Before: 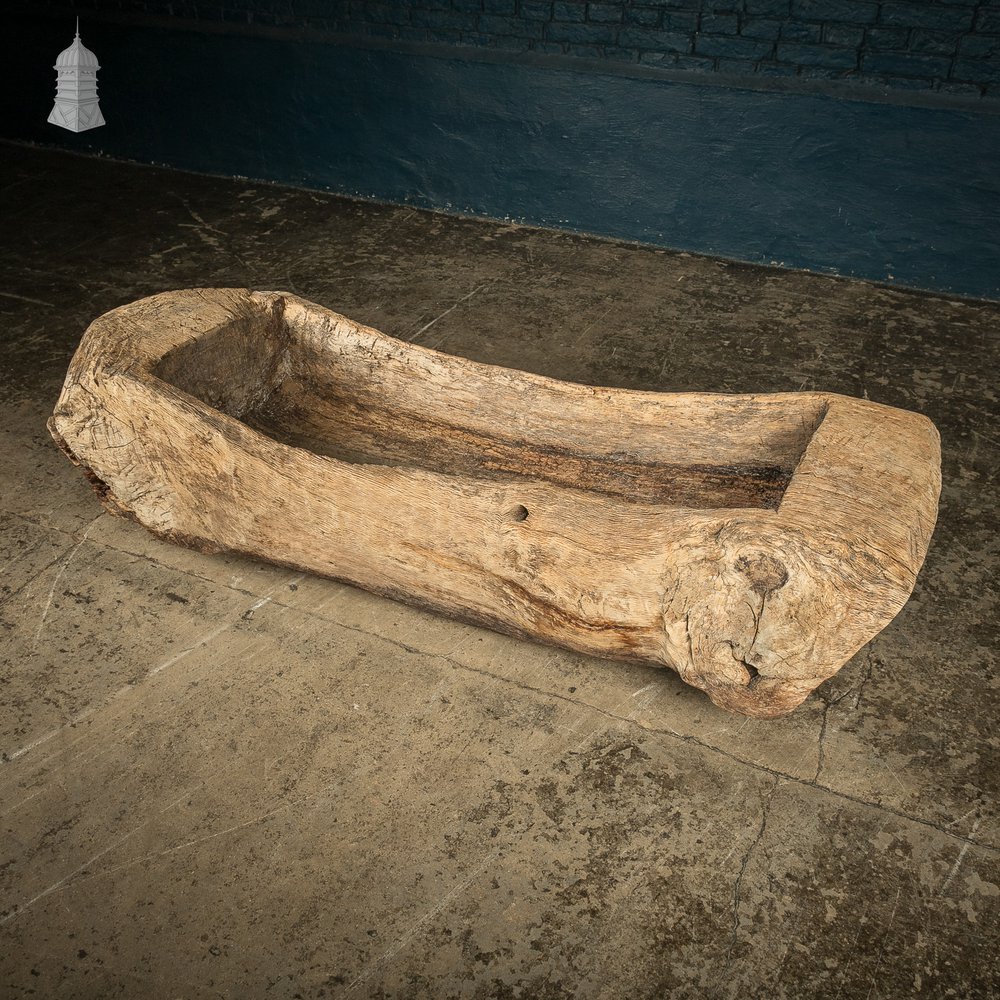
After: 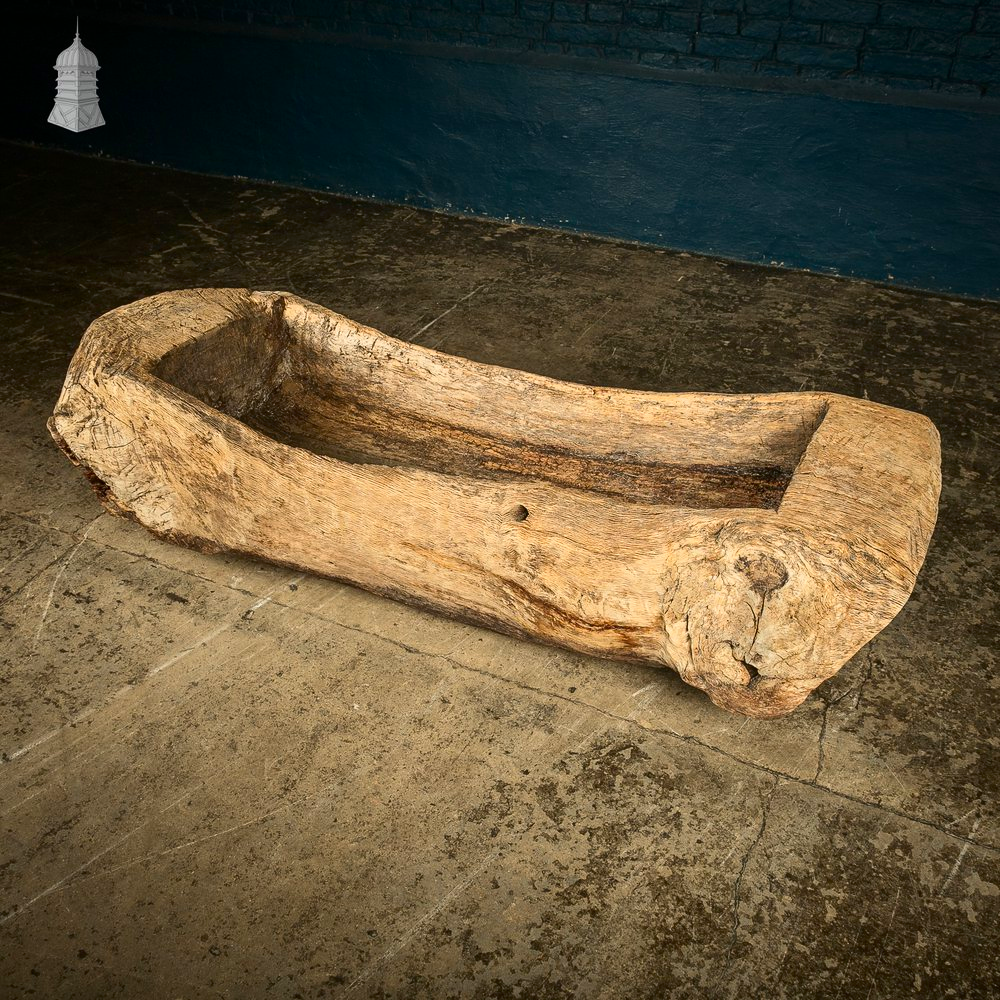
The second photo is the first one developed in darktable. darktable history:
contrast brightness saturation: contrast 0.184, saturation 0.302
